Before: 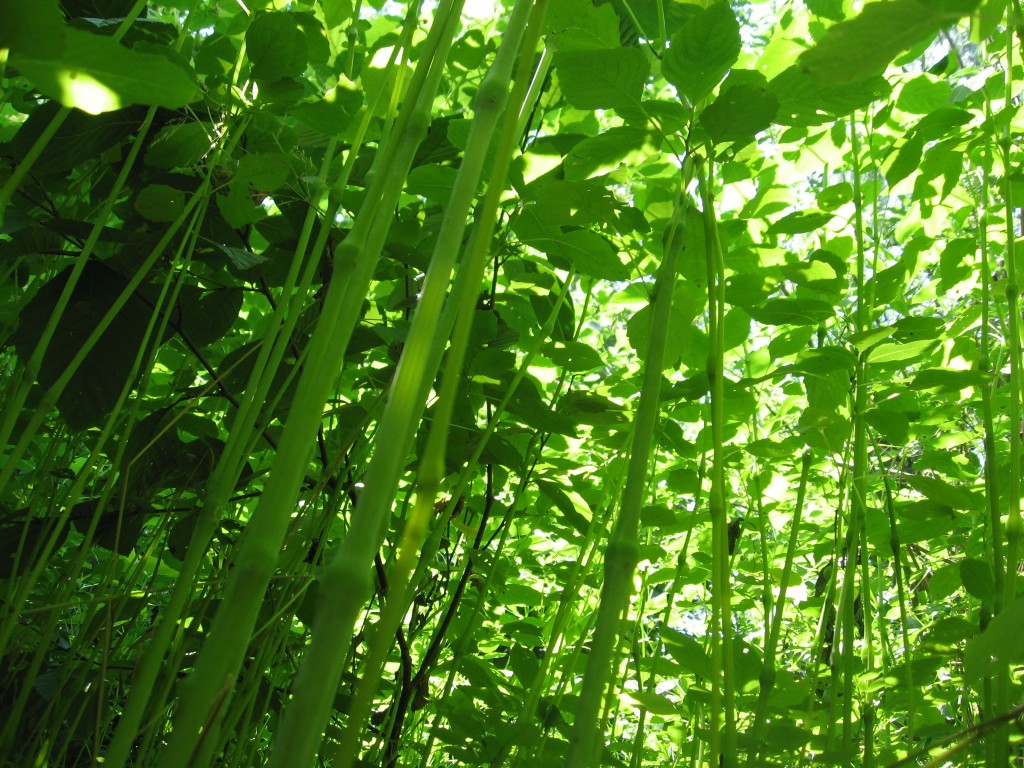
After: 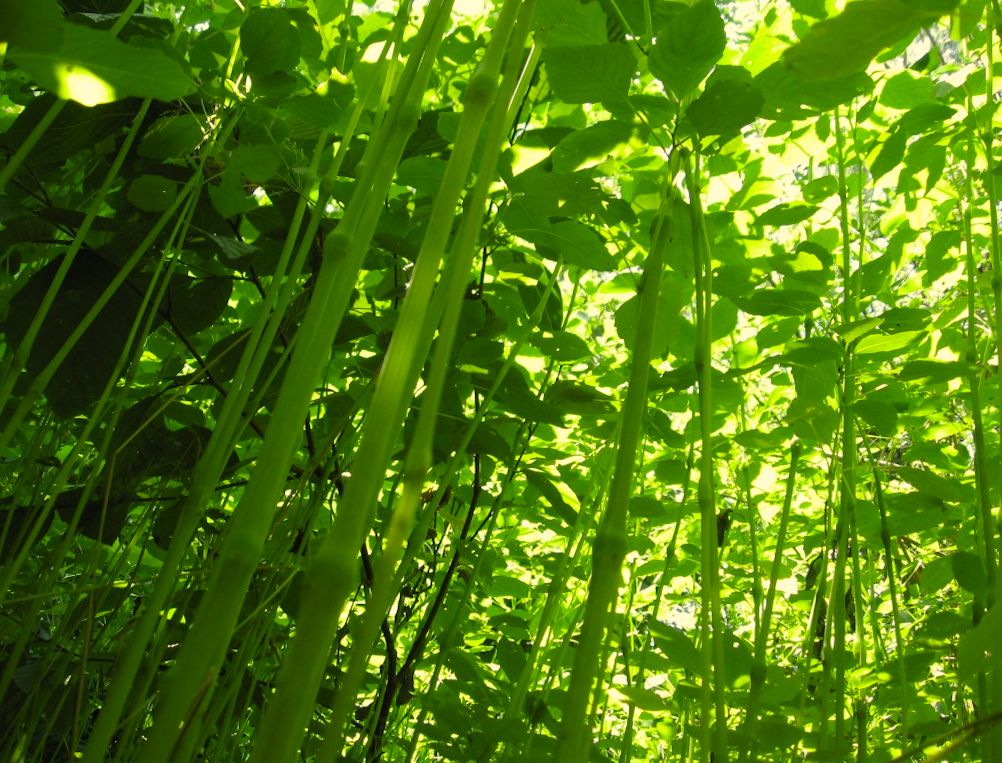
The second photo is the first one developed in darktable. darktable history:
rotate and perspective: rotation 0.226°, lens shift (vertical) -0.042, crop left 0.023, crop right 0.982, crop top 0.006, crop bottom 0.994
color correction: highlights a* 2.72, highlights b* 22.8
